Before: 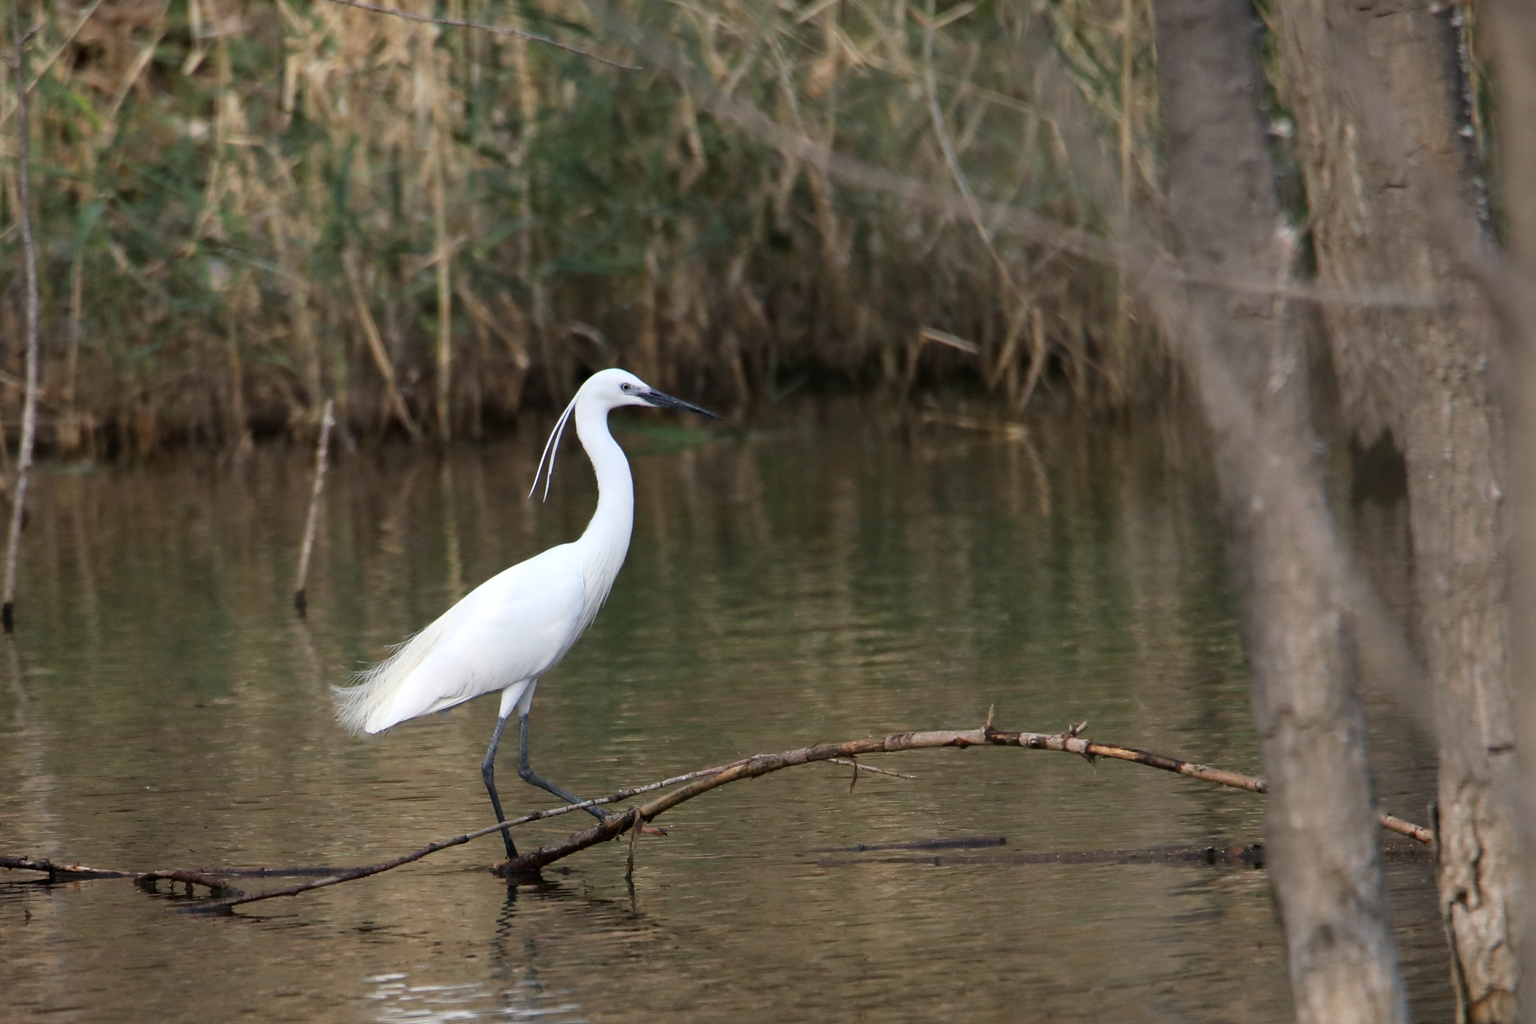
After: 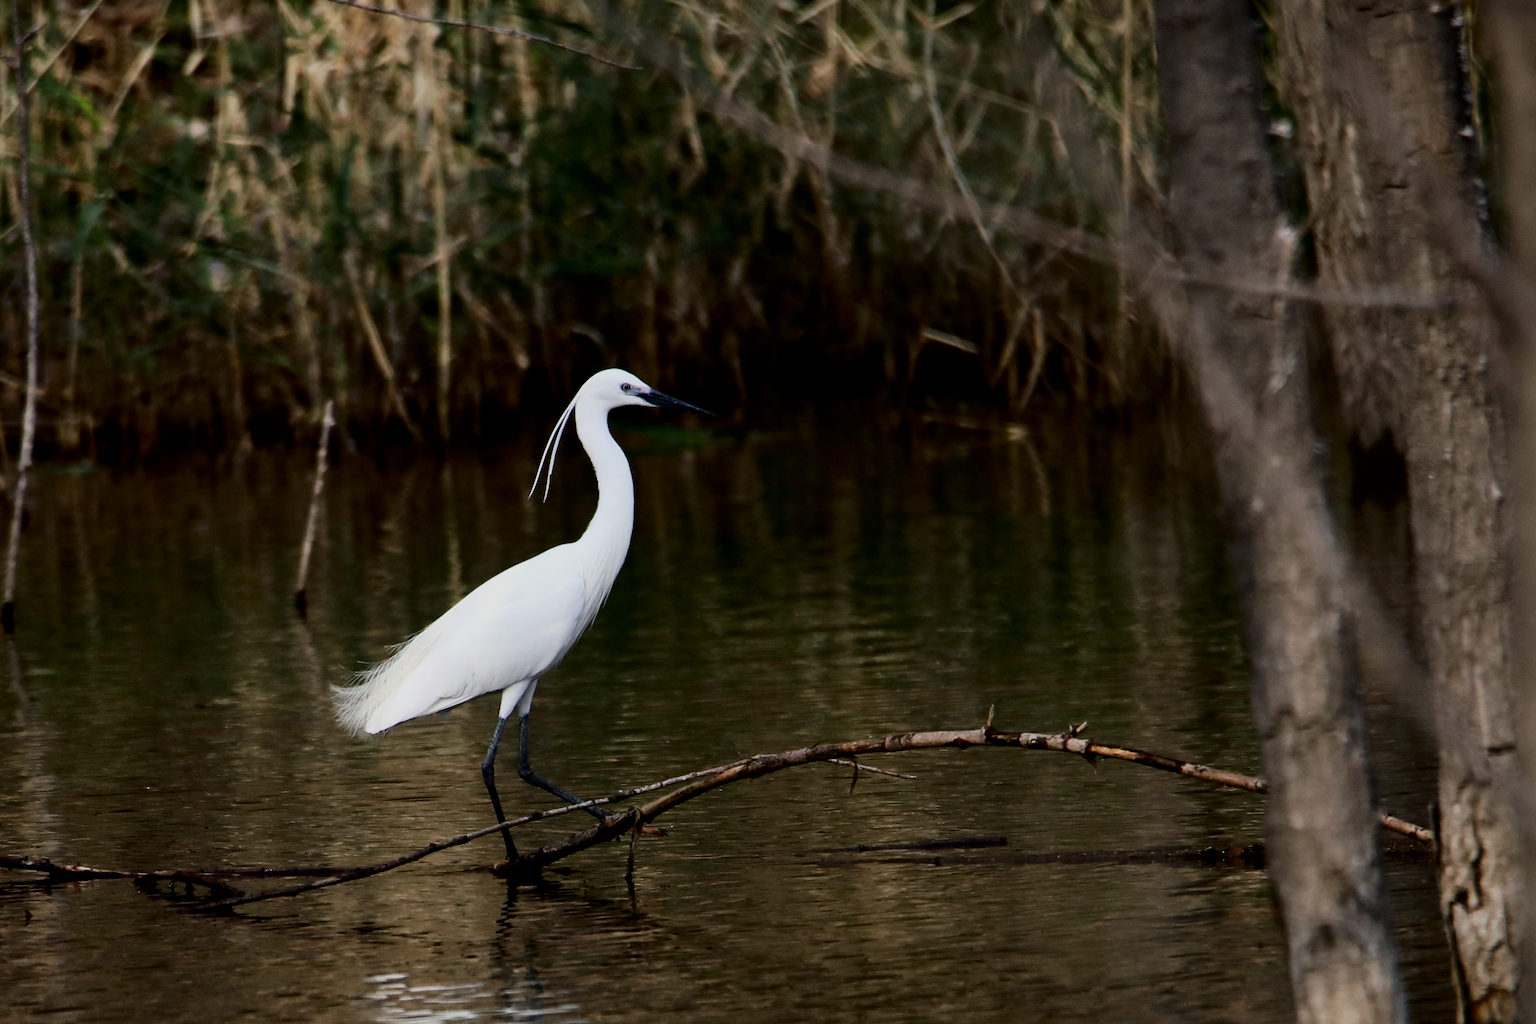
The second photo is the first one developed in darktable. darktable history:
filmic rgb: black relative exposure -5 EV, hardness 2.88, contrast 1.2, highlights saturation mix -30%
contrast brightness saturation: contrast 0.19, brightness -0.24, saturation 0.11
